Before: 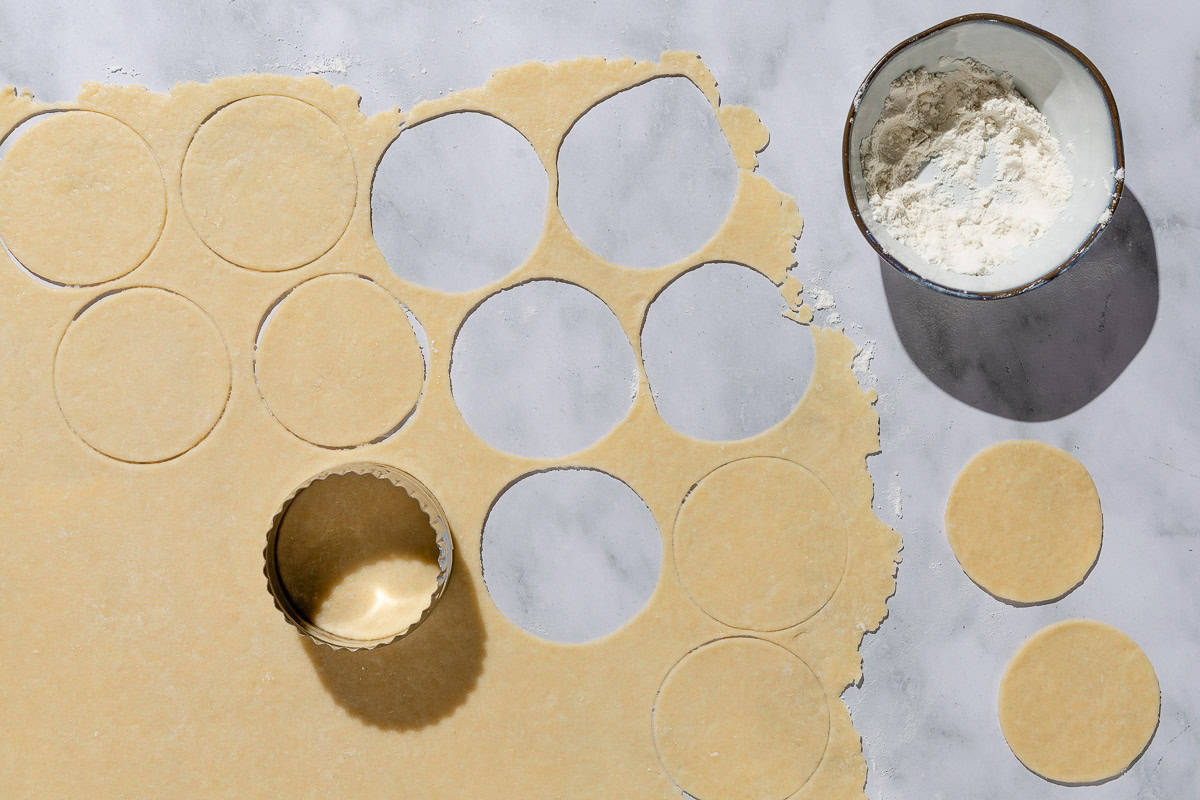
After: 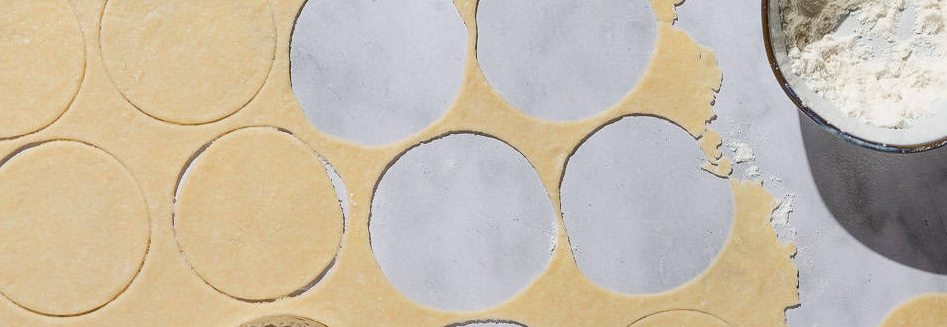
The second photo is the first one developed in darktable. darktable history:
crop: left 6.768%, top 18.458%, right 14.265%, bottom 40.581%
levels: black 3.85%
